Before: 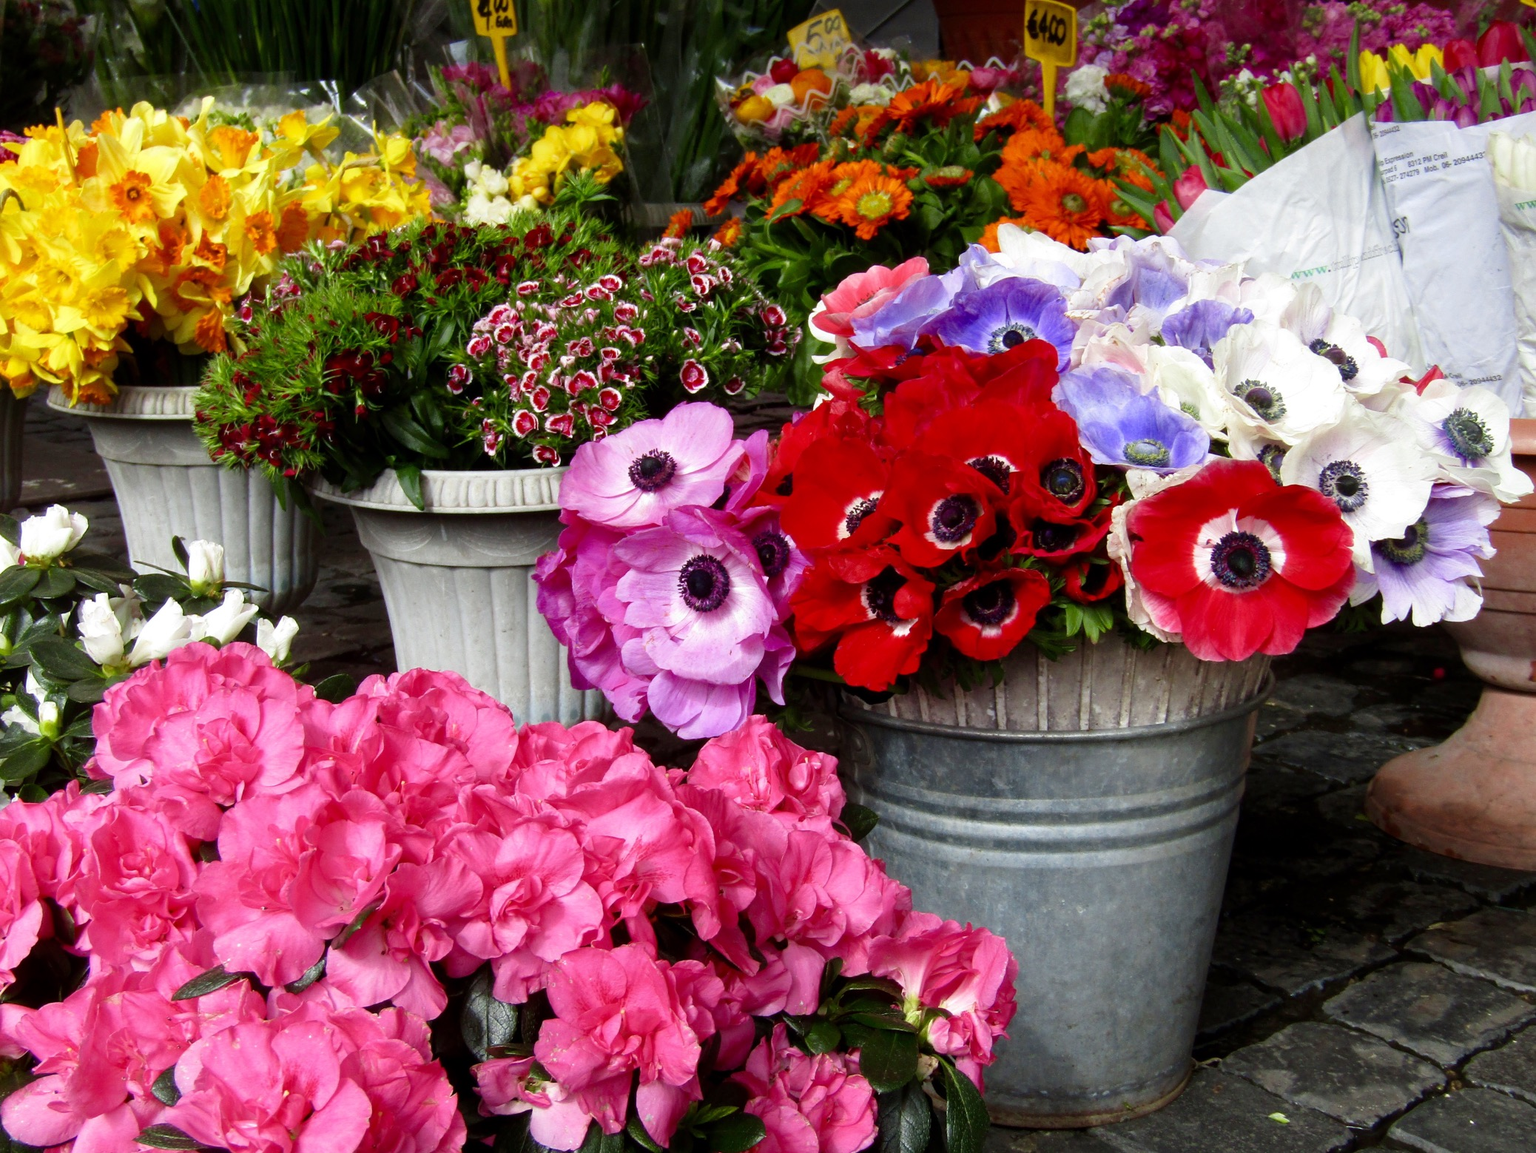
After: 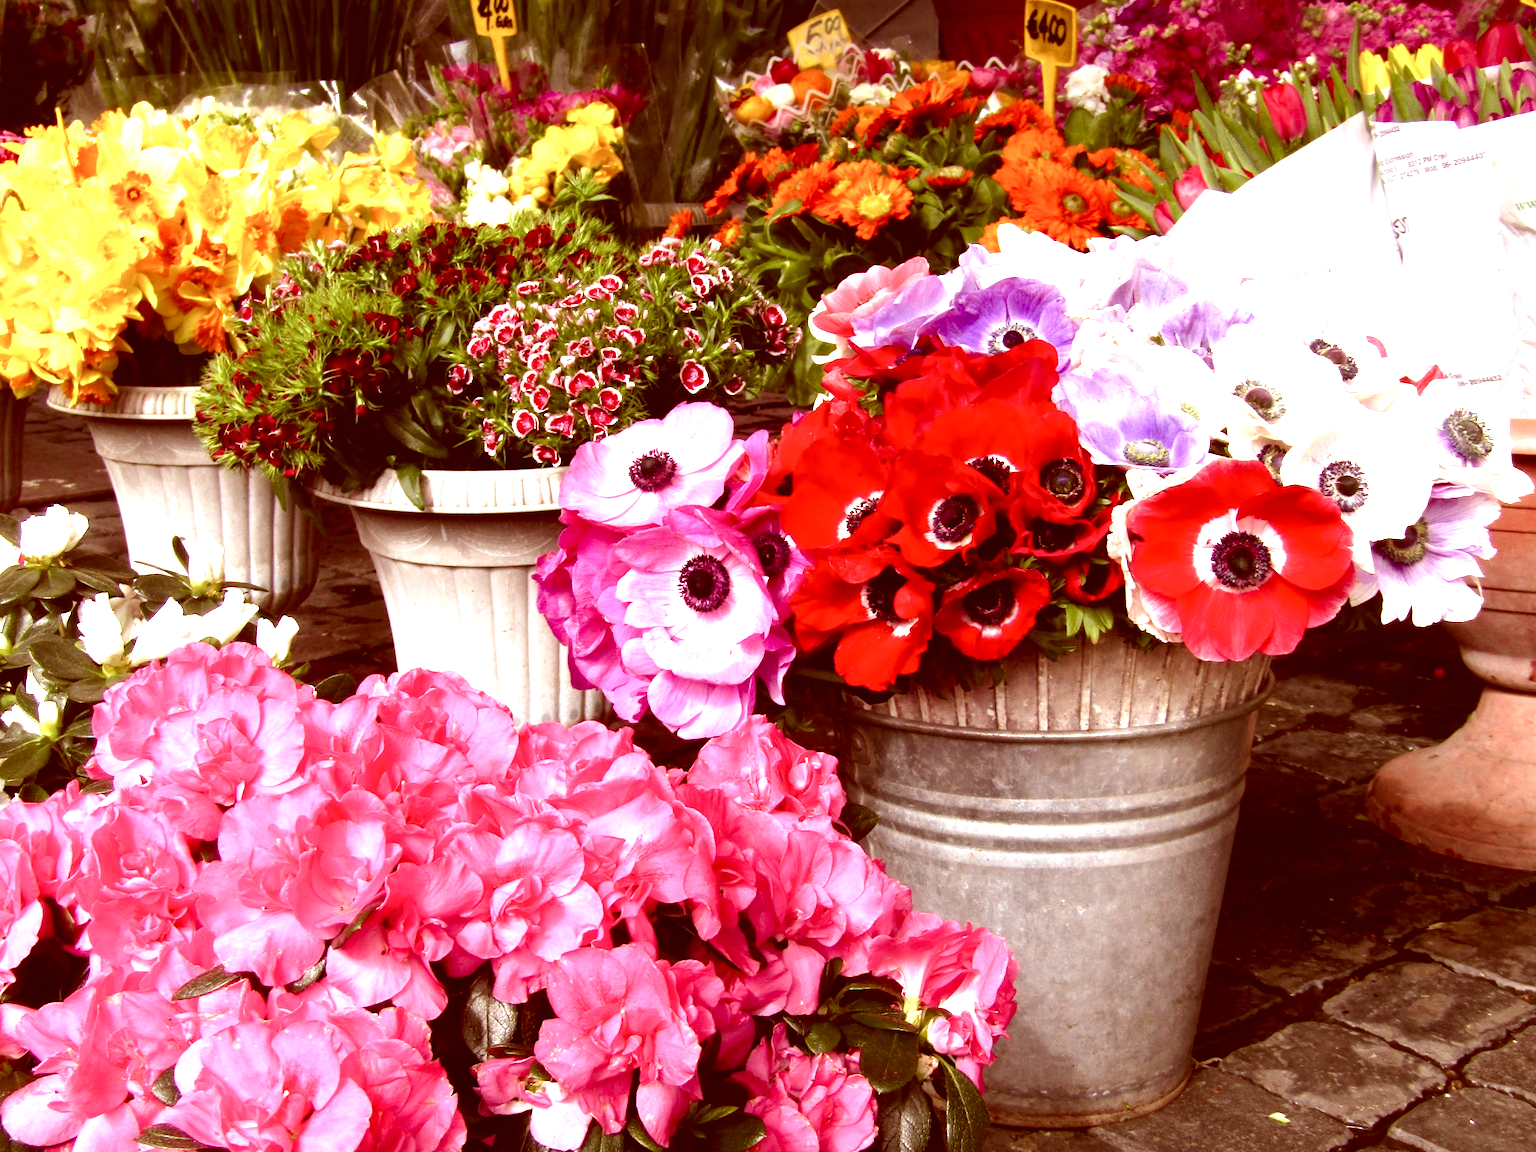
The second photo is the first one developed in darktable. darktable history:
color correction: highlights a* 9.05, highlights b* 8.79, shadows a* 39.31, shadows b* 39.94, saturation 0.766
exposure: exposure 1.162 EV, compensate highlight preservation false
